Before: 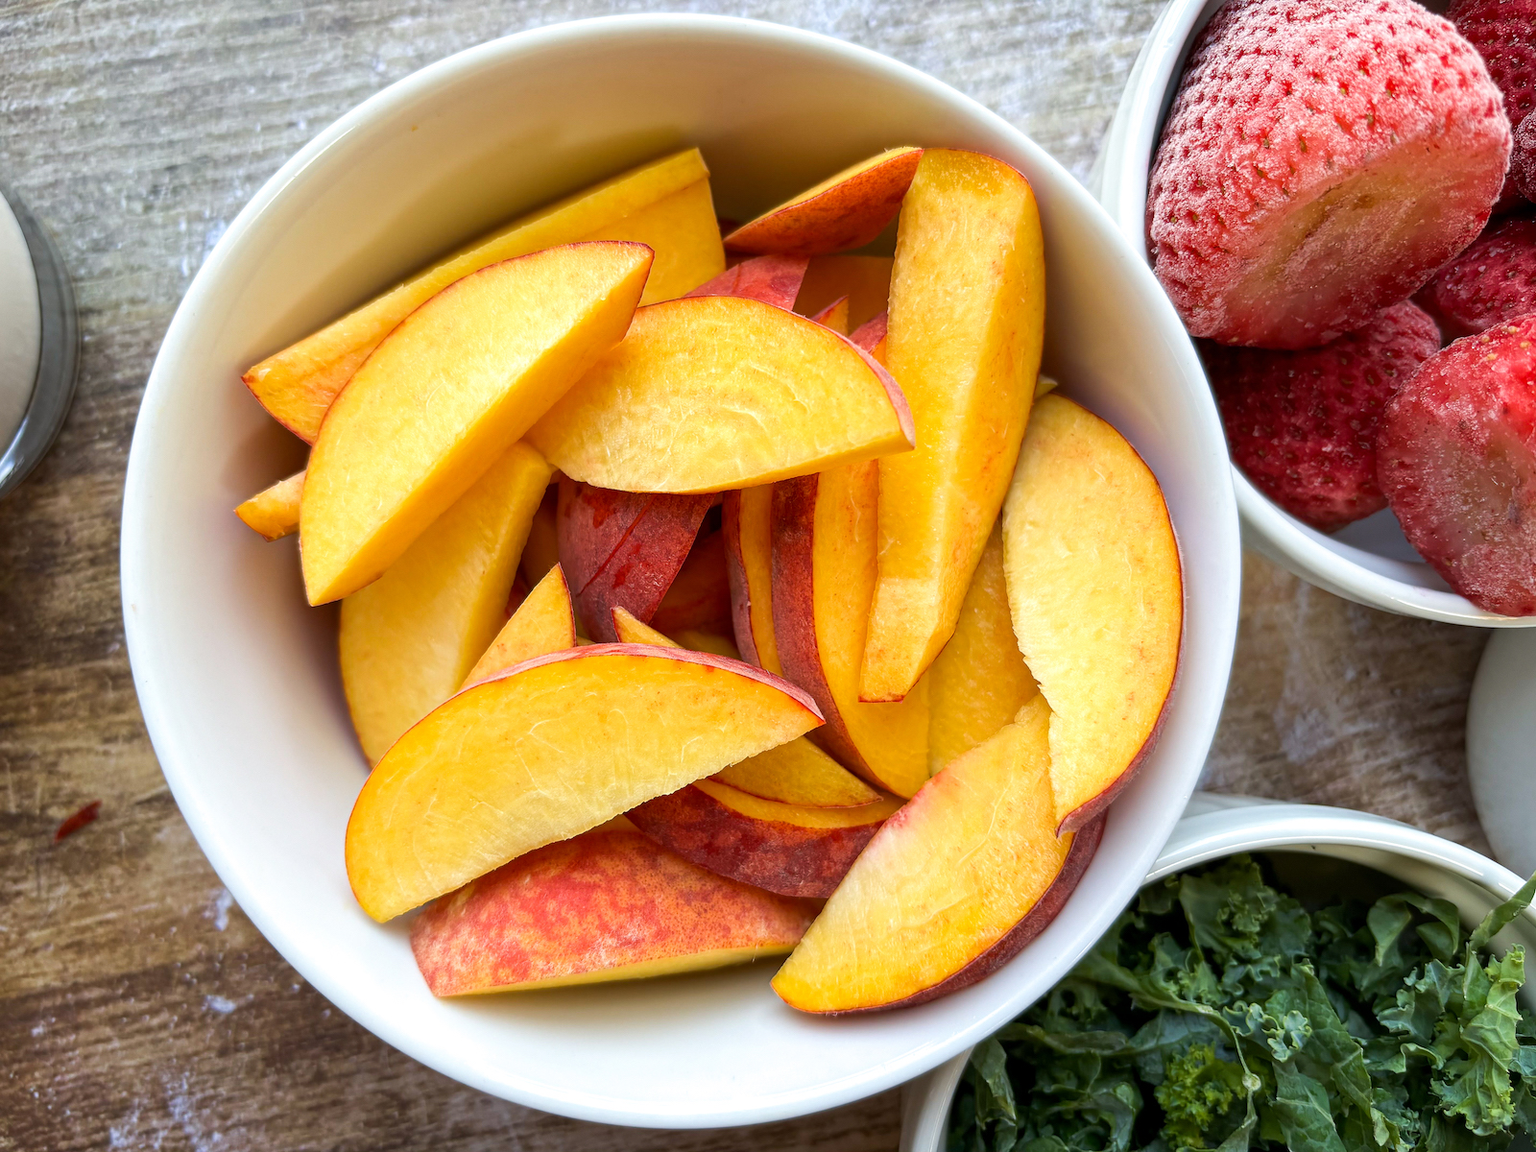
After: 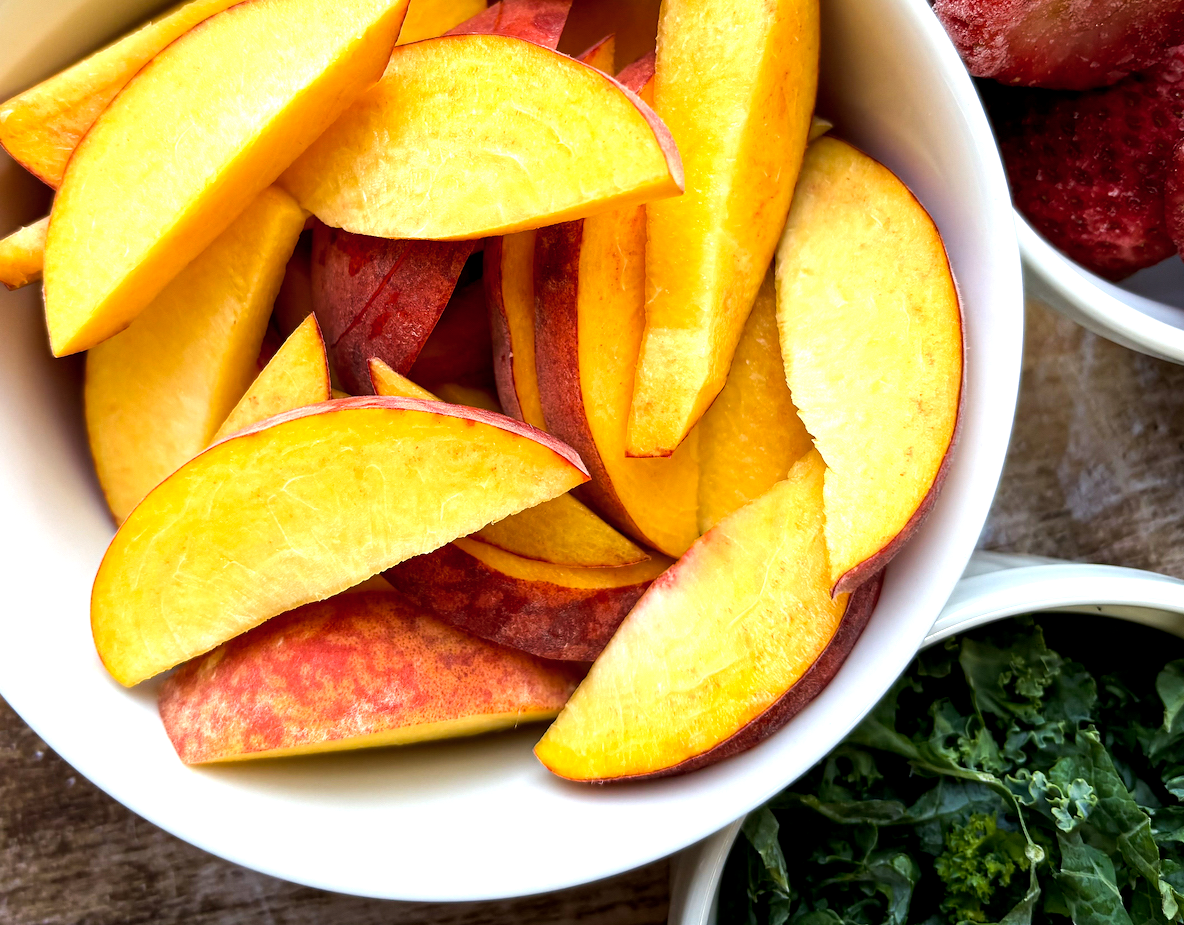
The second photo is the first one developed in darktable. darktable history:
color balance: lift [0.991, 1, 1, 1], gamma [0.996, 1, 1, 1], input saturation 98.52%, contrast 20.34%, output saturation 103.72%
contrast brightness saturation: saturation -0.17
crop: left 16.871%, top 22.857%, right 9.116%
